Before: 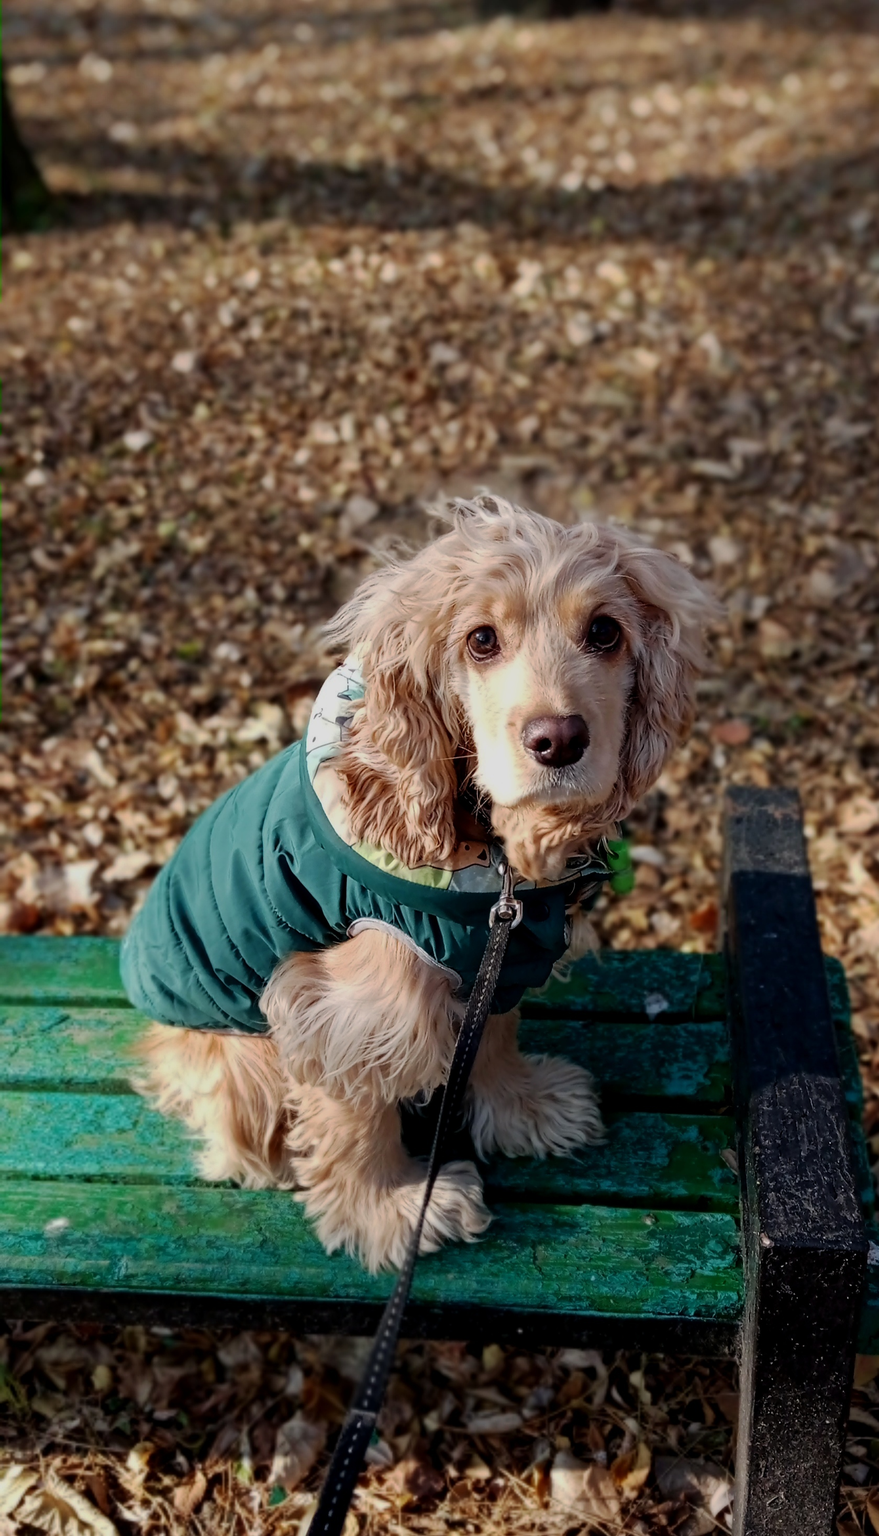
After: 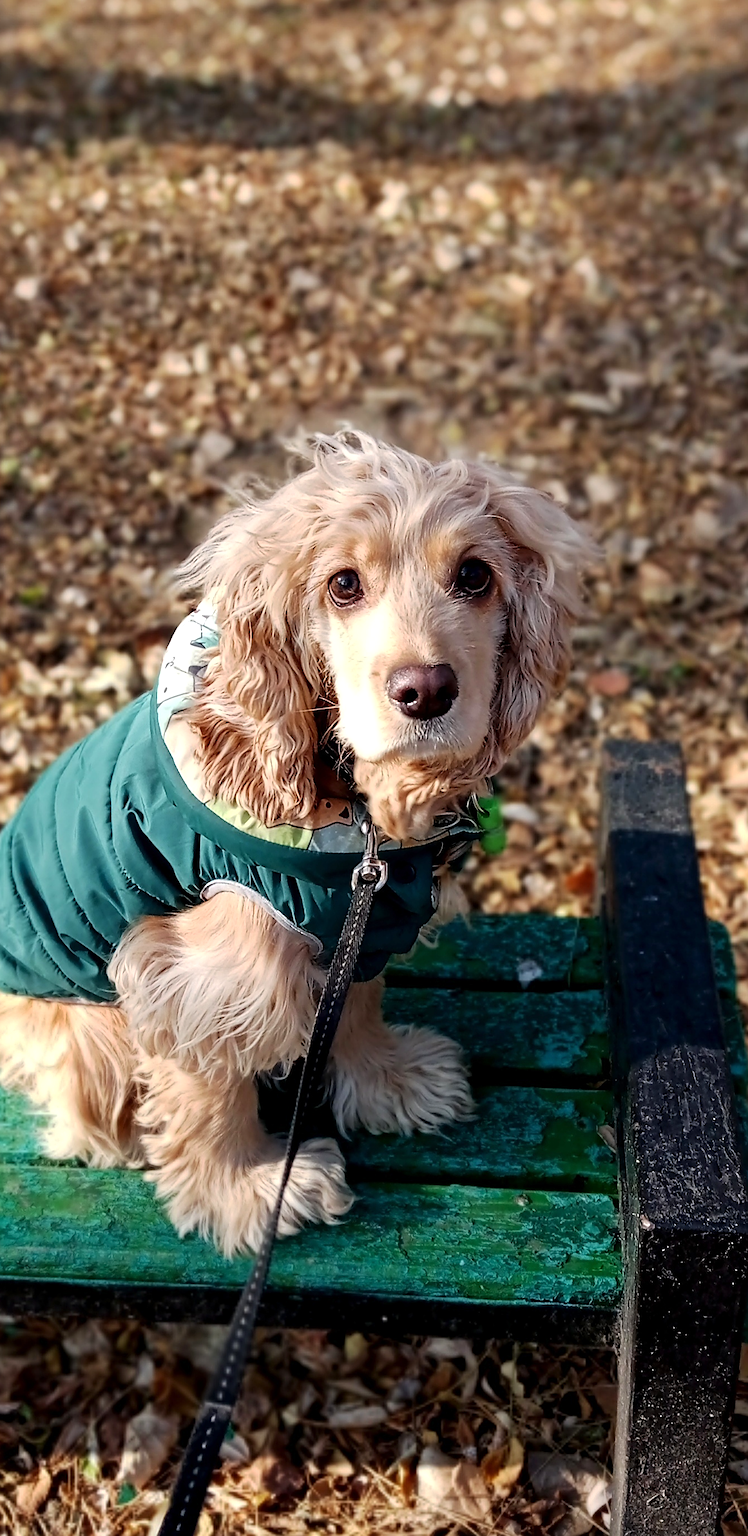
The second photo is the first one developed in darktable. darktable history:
crop and rotate: left 18.059%, top 5.9%, right 1.829%
sharpen: on, module defaults
exposure: exposure 0.6 EV, compensate highlight preservation false
